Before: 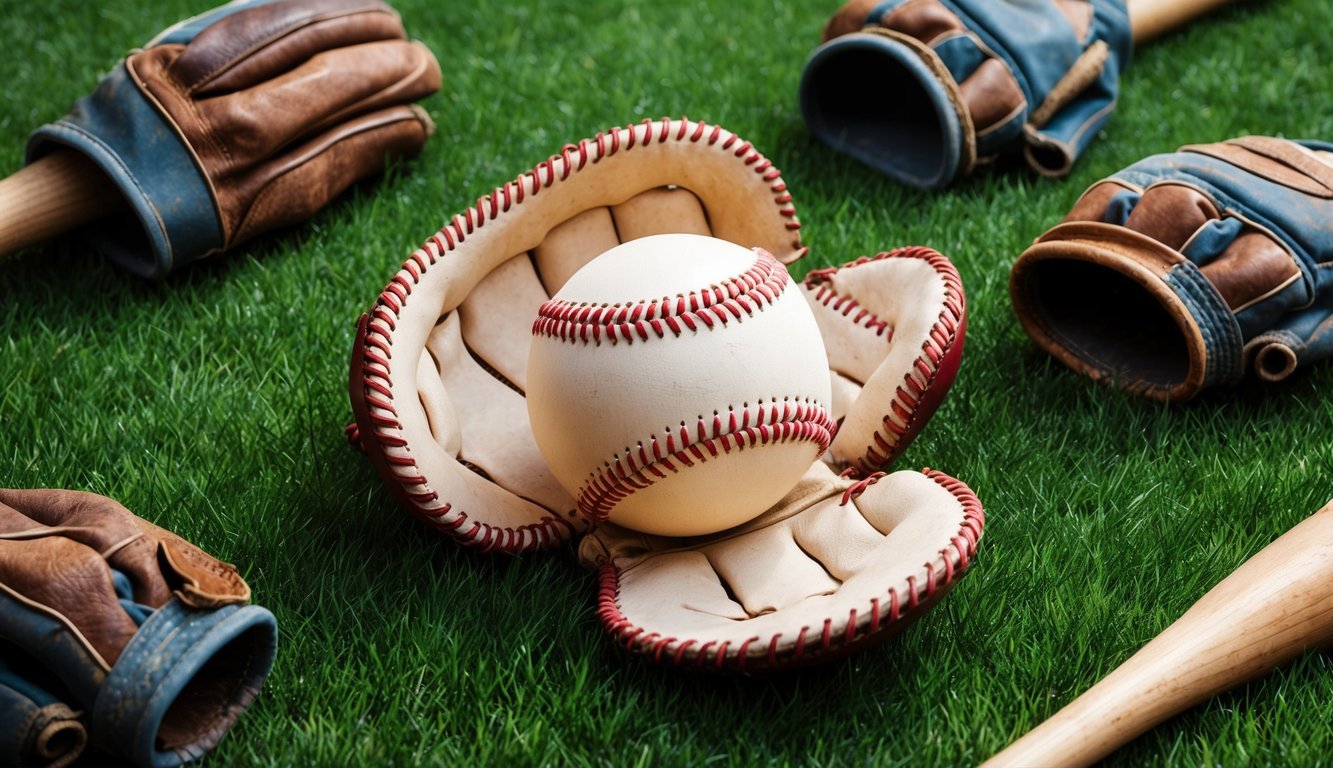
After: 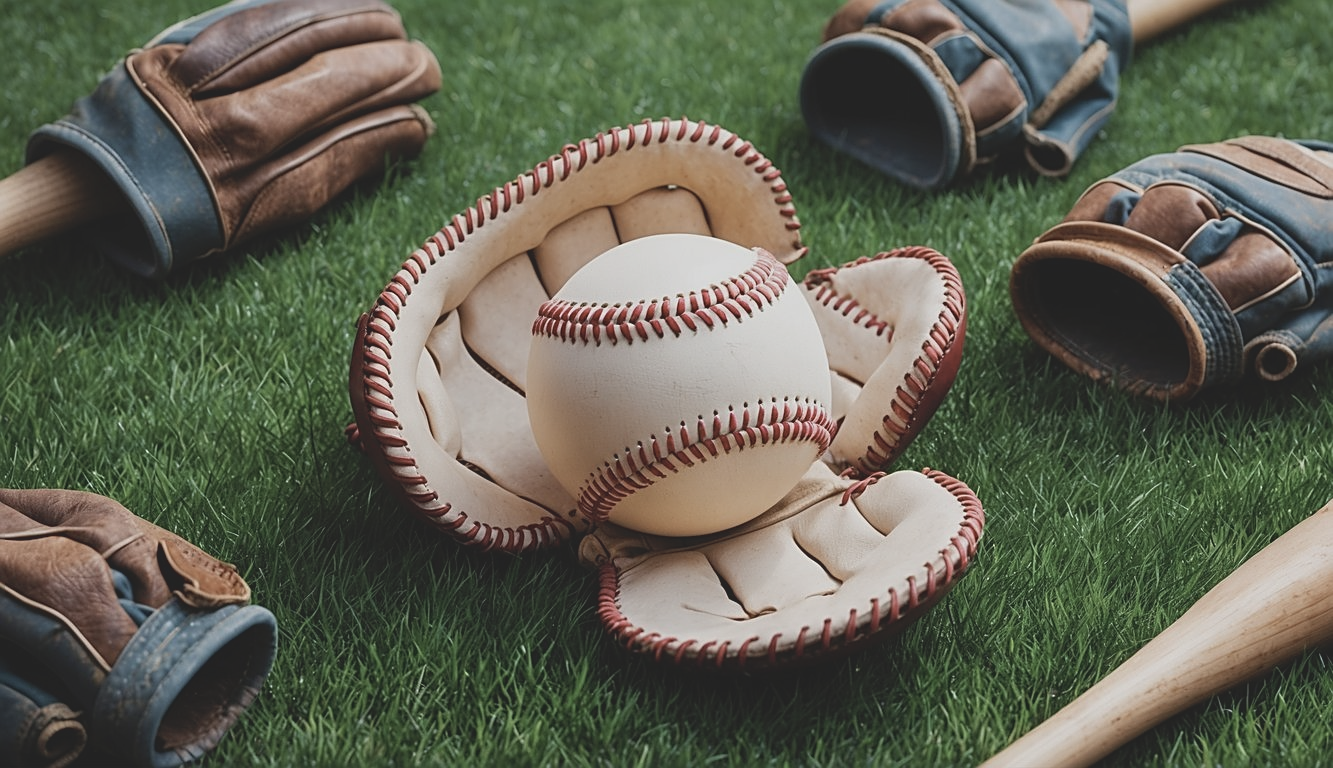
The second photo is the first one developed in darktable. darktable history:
sharpen: amount 0.597
contrast brightness saturation: contrast -0.266, saturation -0.43
